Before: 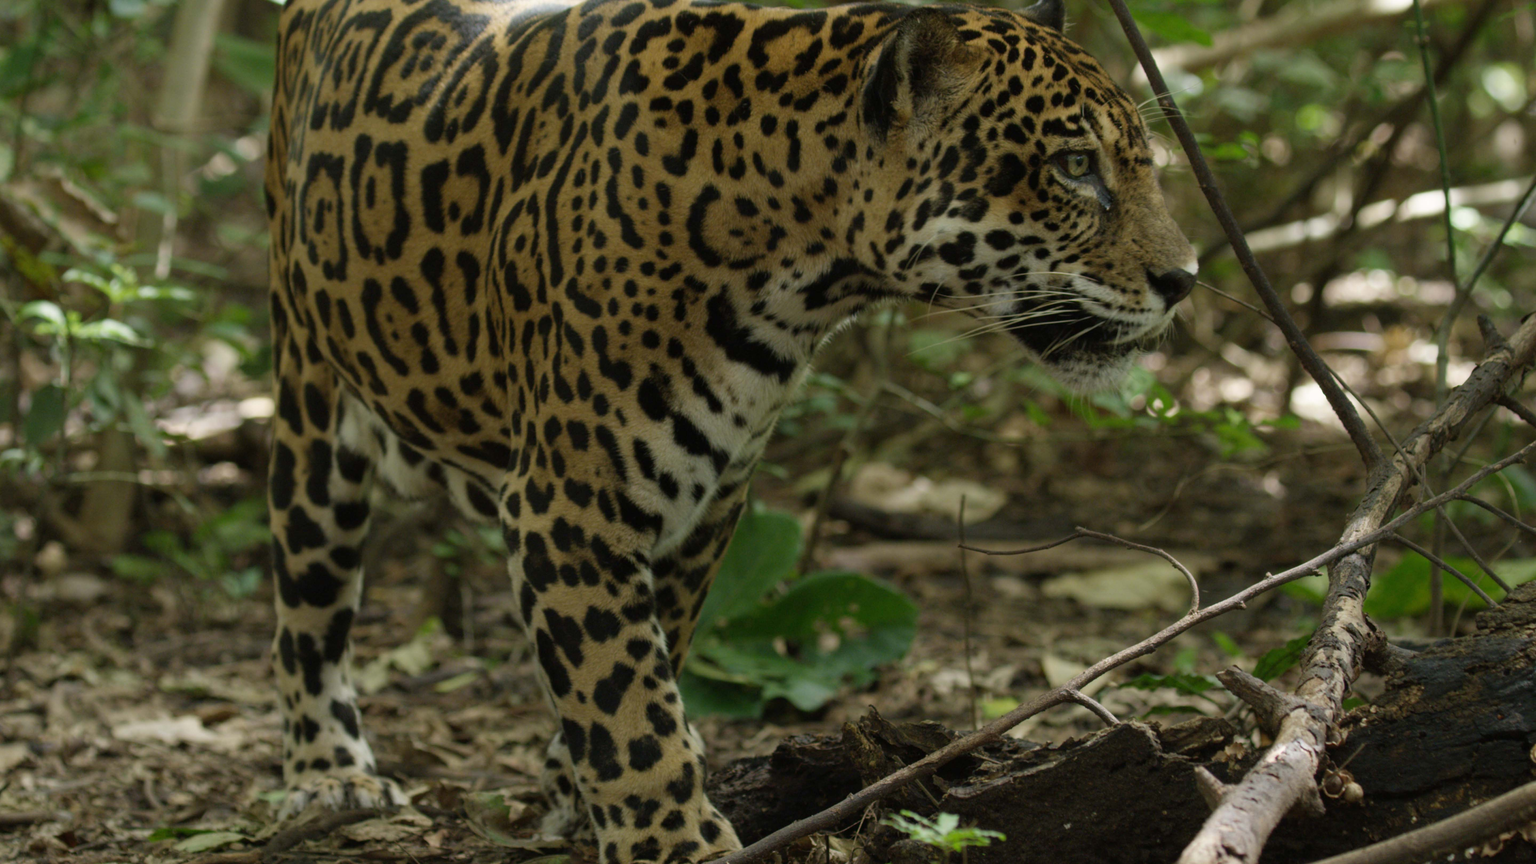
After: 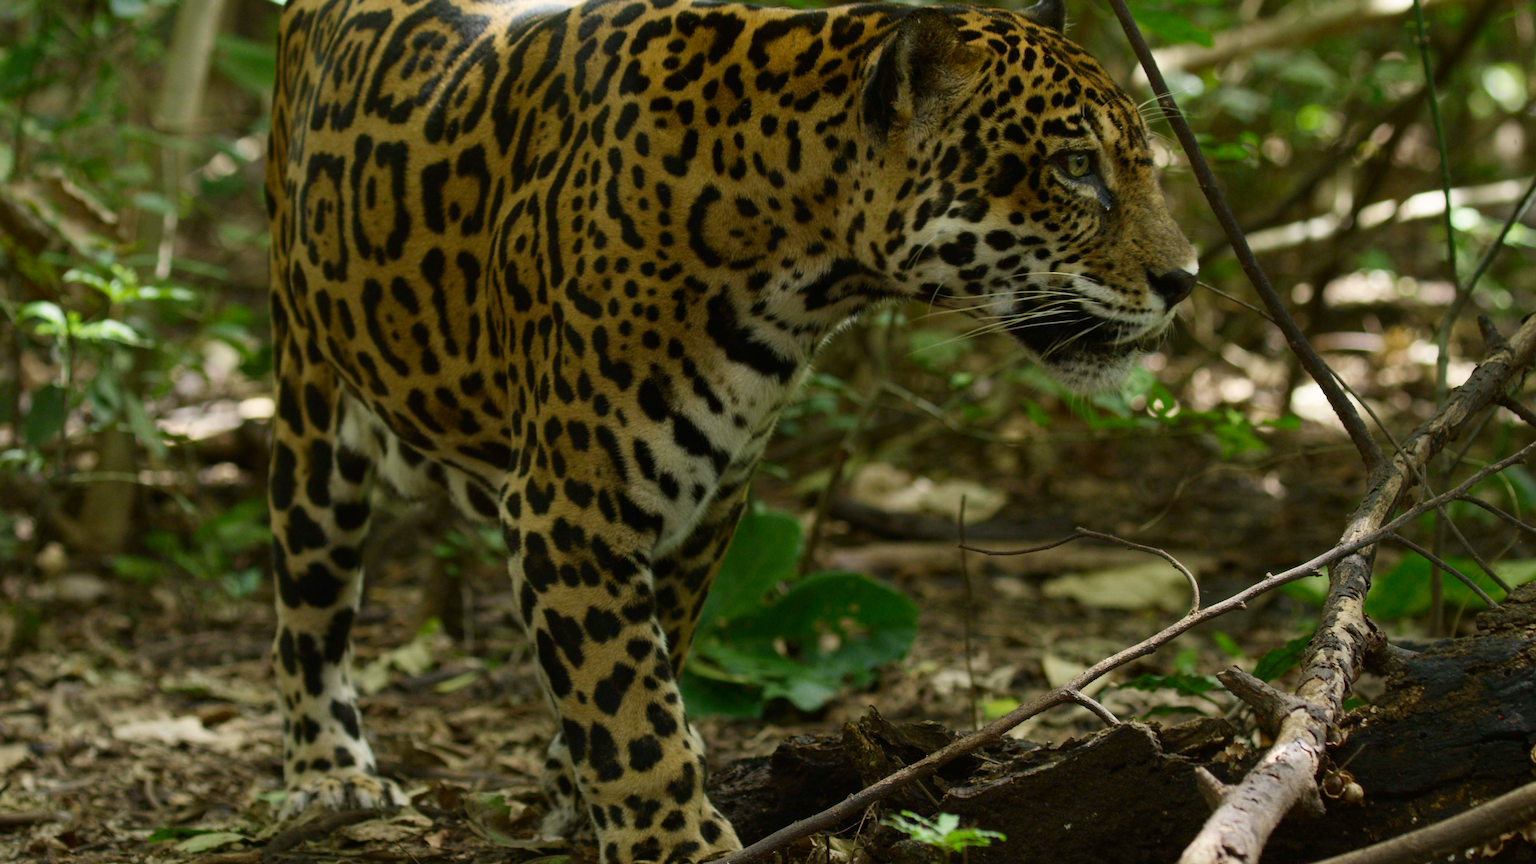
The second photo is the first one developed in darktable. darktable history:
contrast brightness saturation: contrast 0.158, saturation 0.313
sharpen: radius 1.409, amount 1.238, threshold 0.65
